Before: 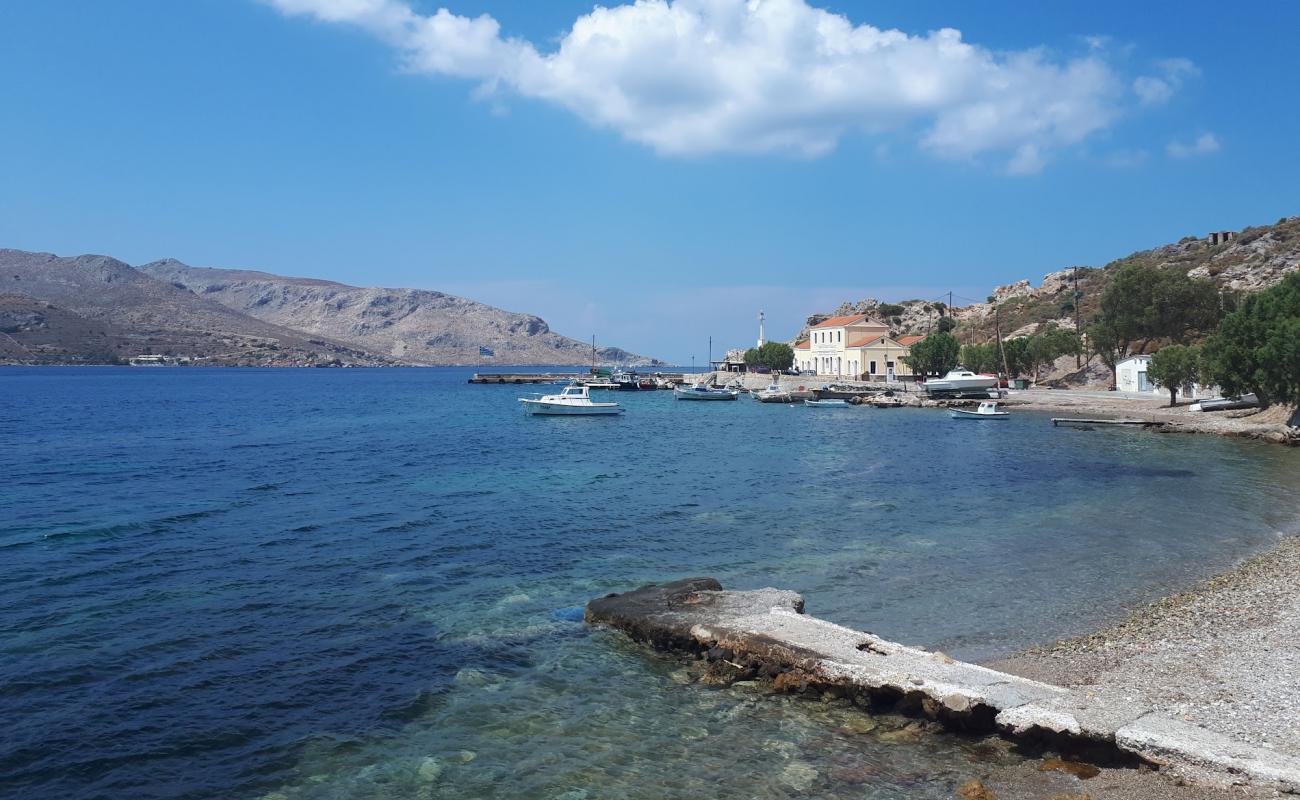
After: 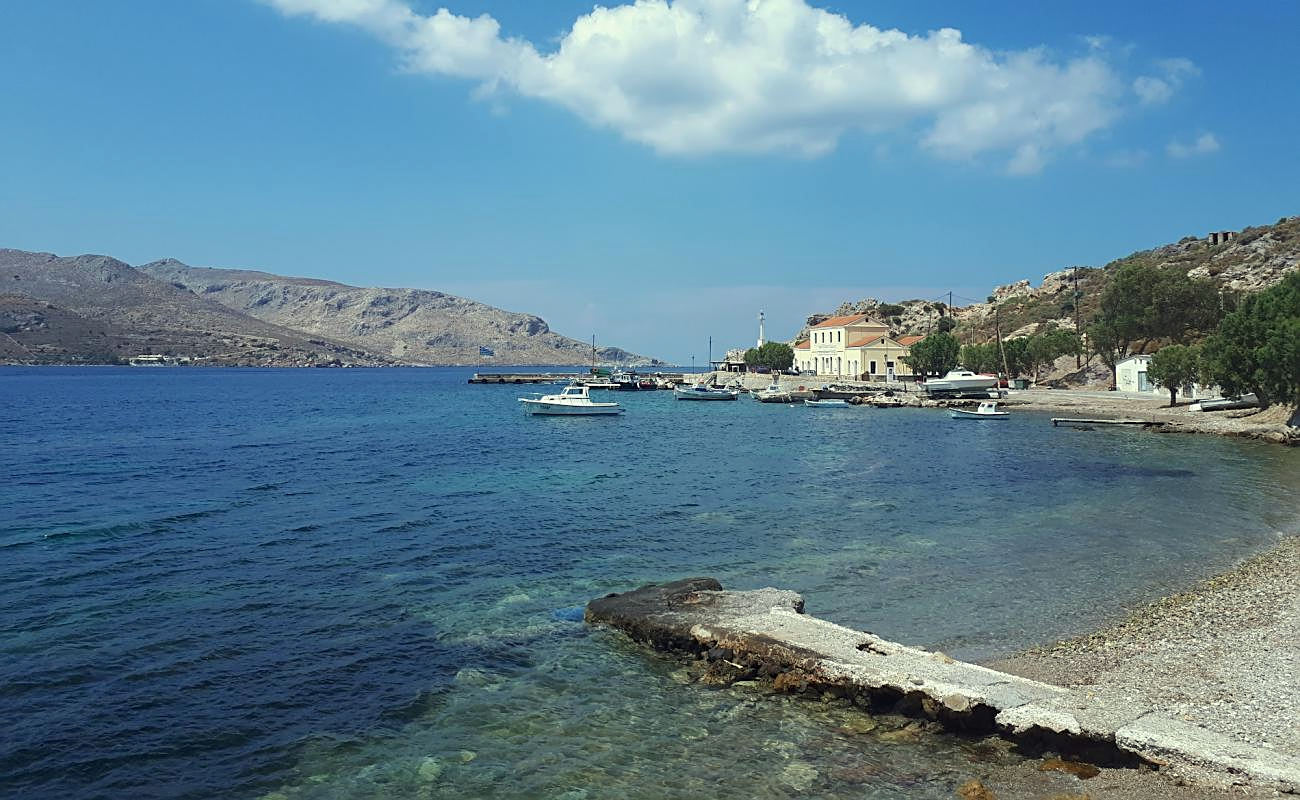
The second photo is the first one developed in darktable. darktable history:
sharpen: on, module defaults
color correction: highlights a* -5.94, highlights b* 11.19
